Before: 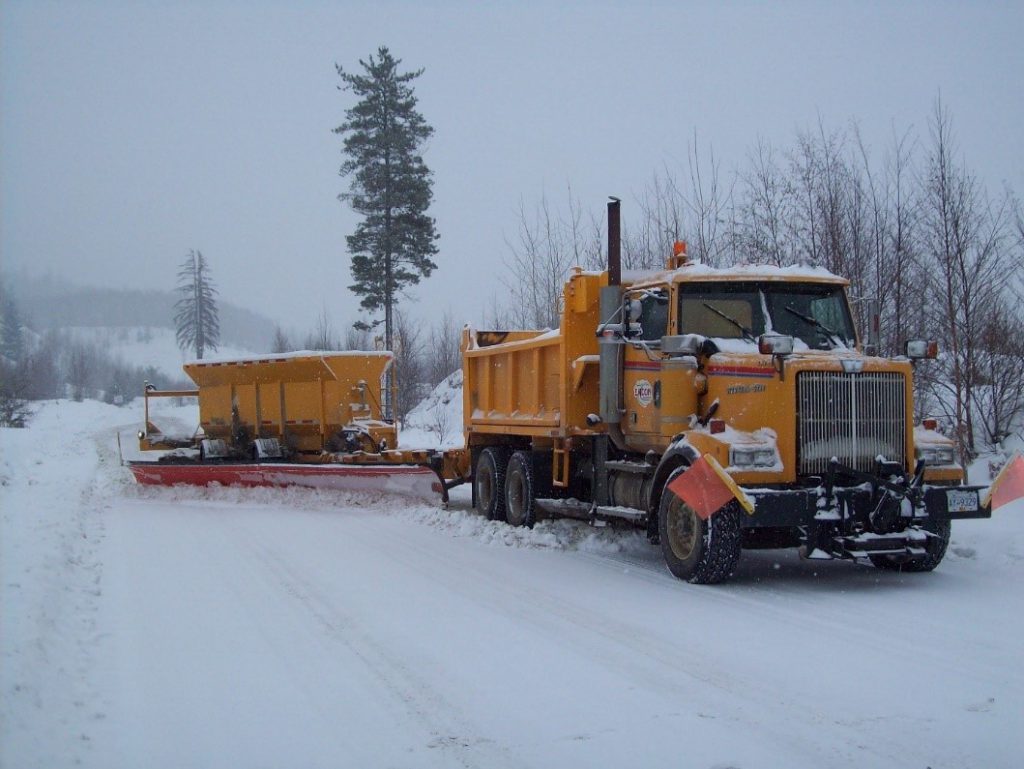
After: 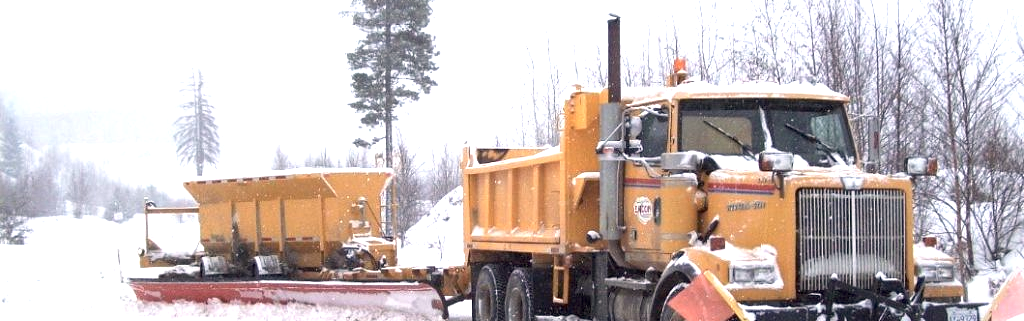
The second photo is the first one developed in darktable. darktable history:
exposure: black level correction 0.001, exposure 1.822 EV, compensate exposure bias true, compensate highlight preservation false
crop and rotate: top 23.84%, bottom 34.294%
color correction: highlights a* 5.59, highlights b* 5.24, saturation 0.68
